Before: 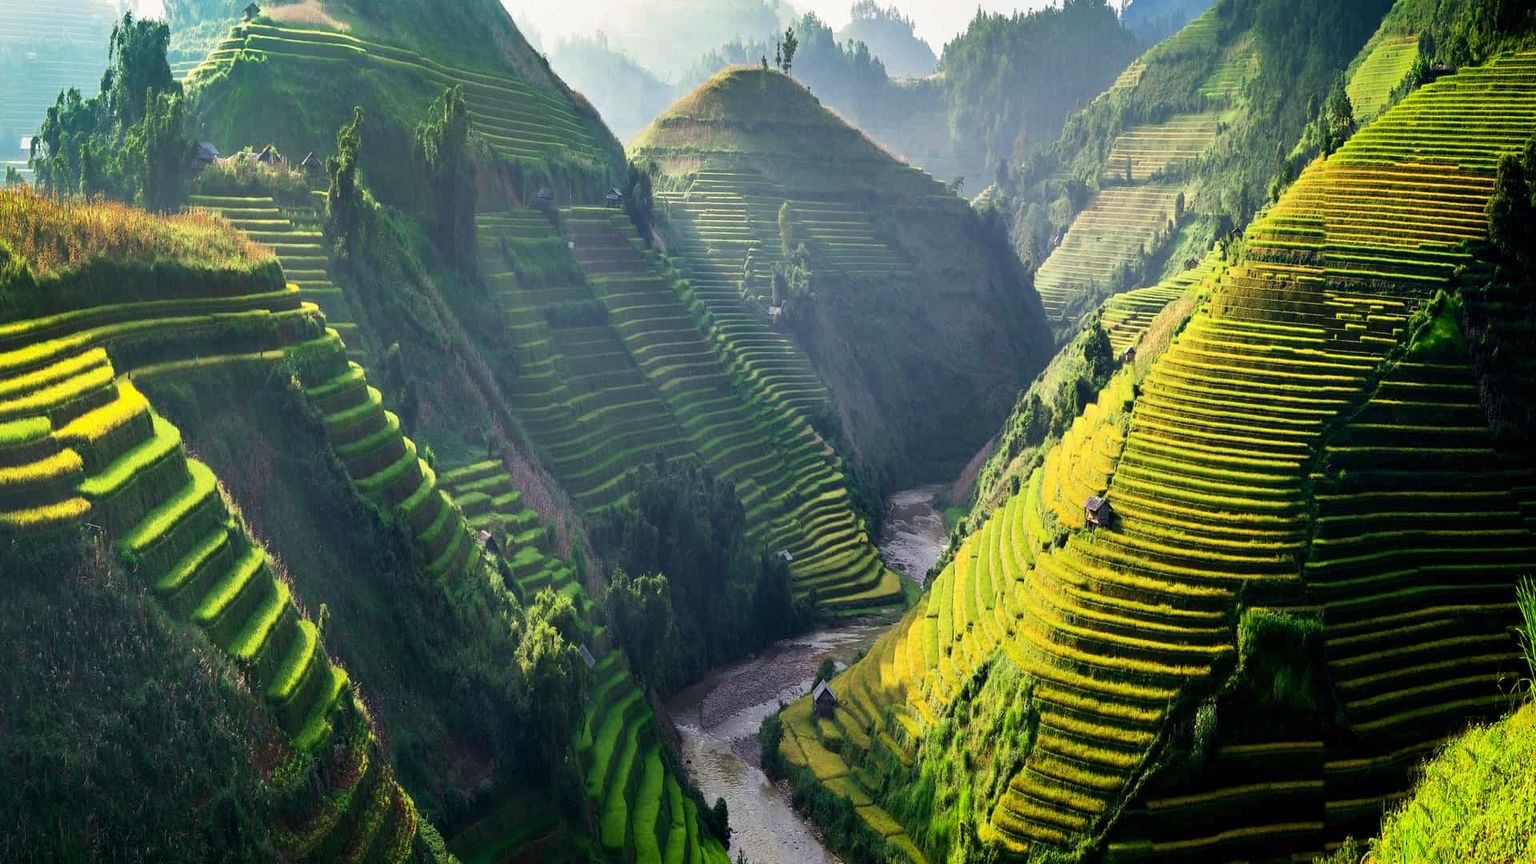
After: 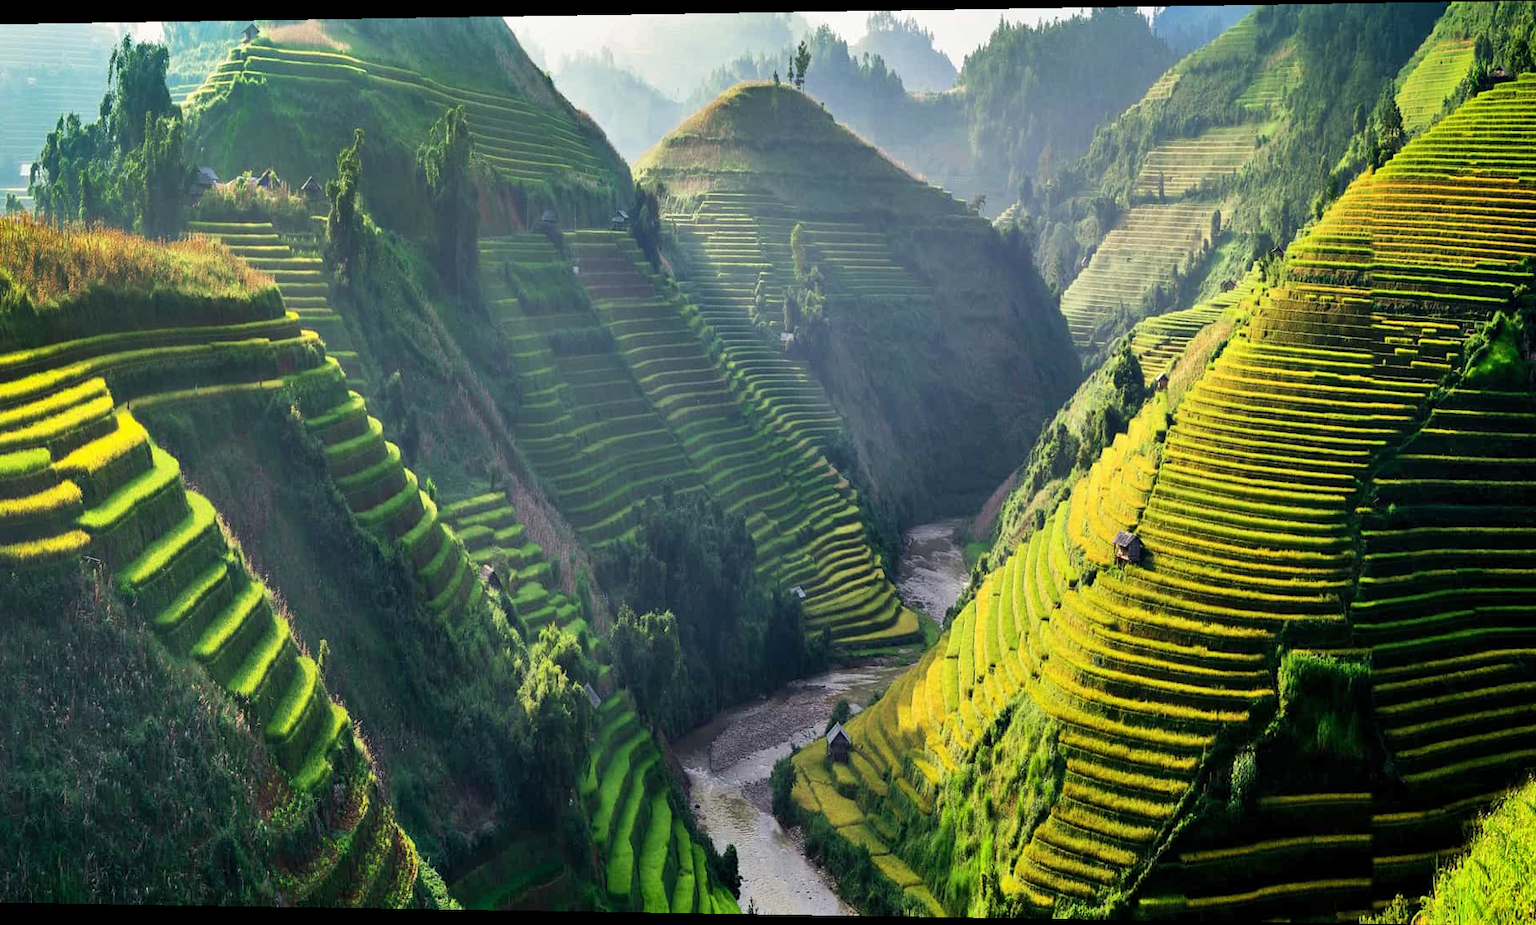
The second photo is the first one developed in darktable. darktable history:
rotate and perspective: lens shift (horizontal) -0.055, automatic cropping off
shadows and highlights: radius 108.52, shadows 44.07, highlights -67.8, low approximation 0.01, soften with gaussian
crop: right 4.126%, bottom 0.031%
